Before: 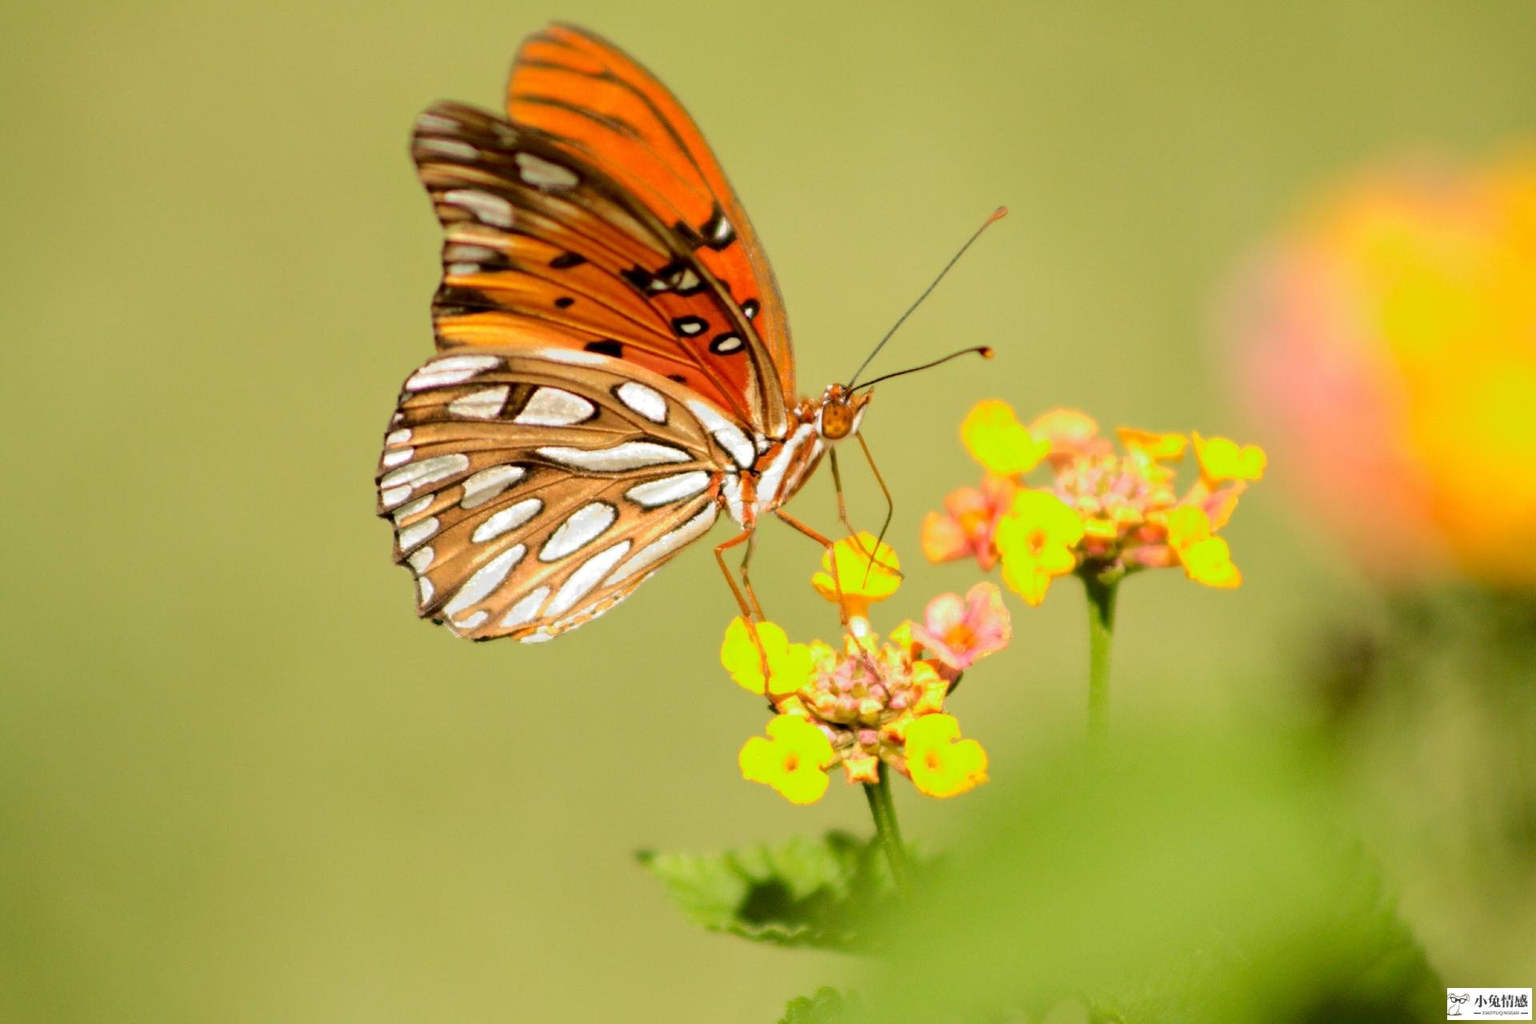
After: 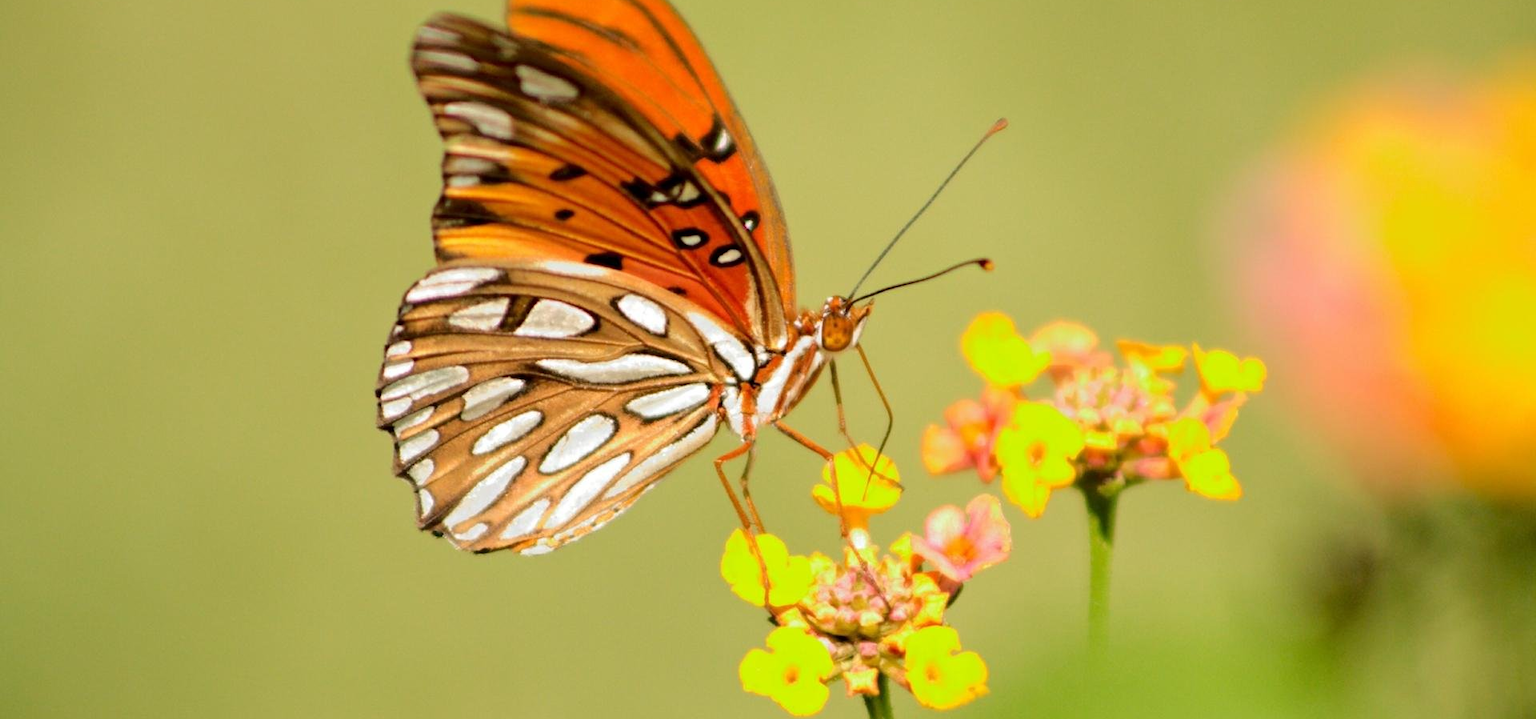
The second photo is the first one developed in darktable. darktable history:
crop and rotate: top 8.629%, bottom 21.063%
